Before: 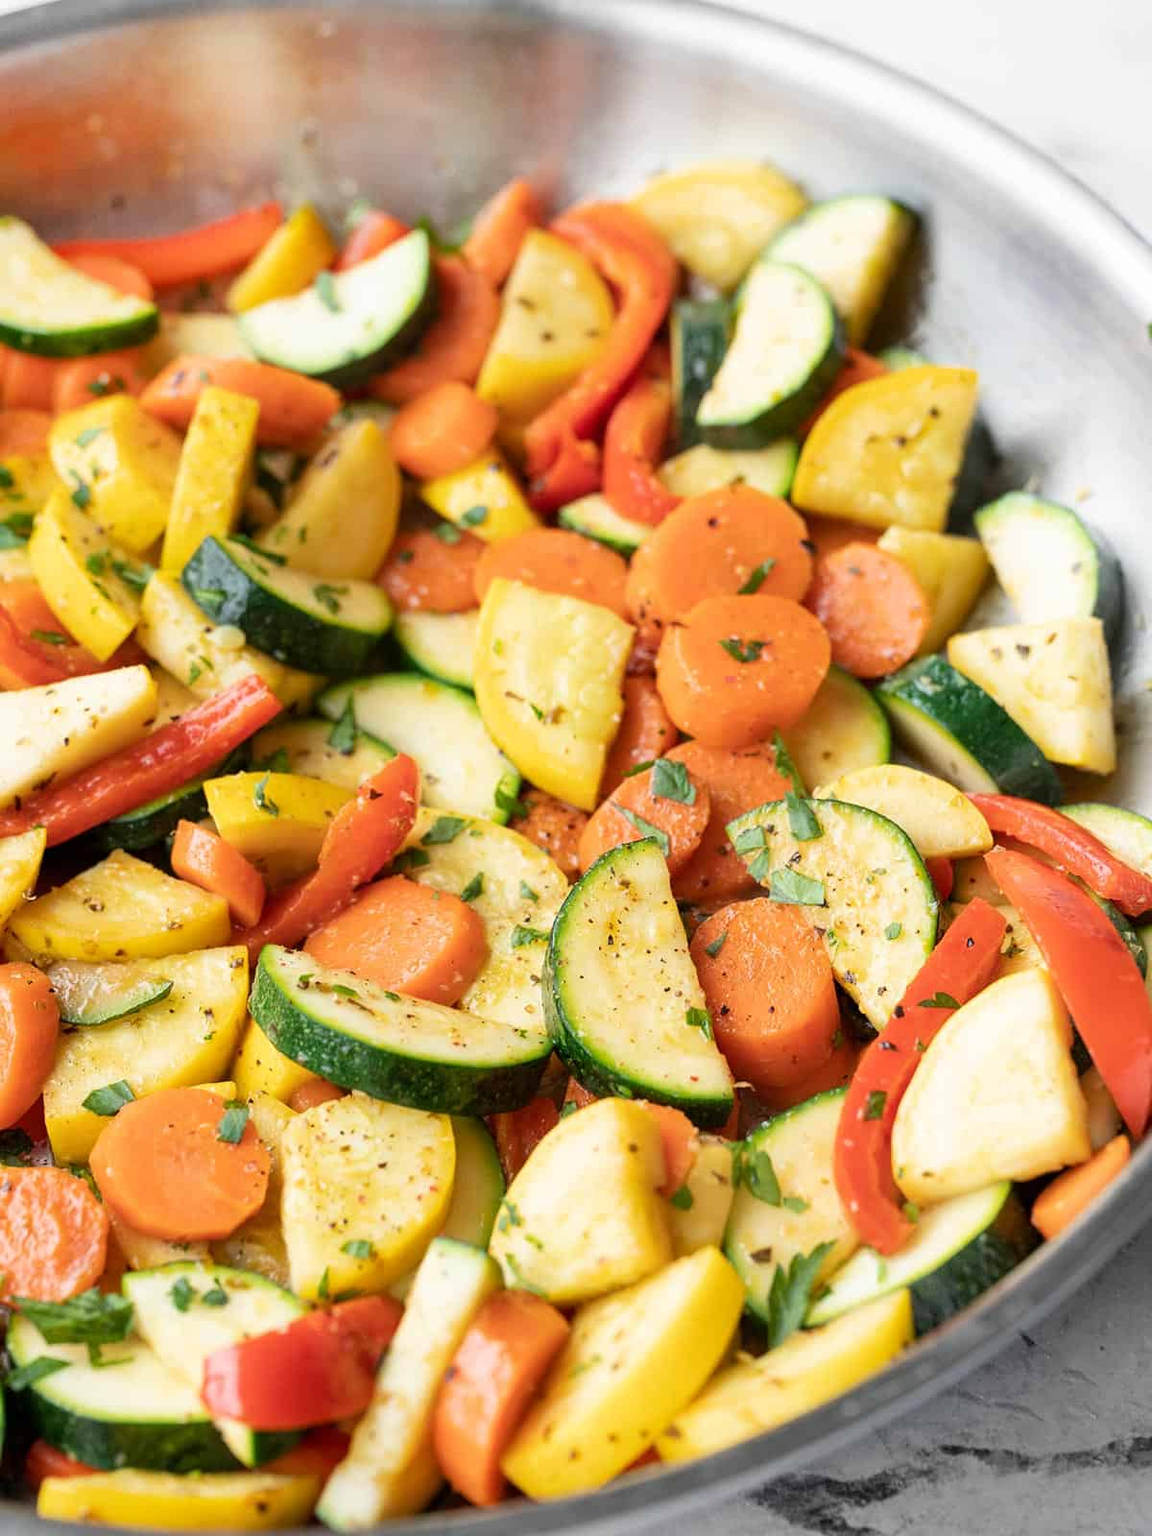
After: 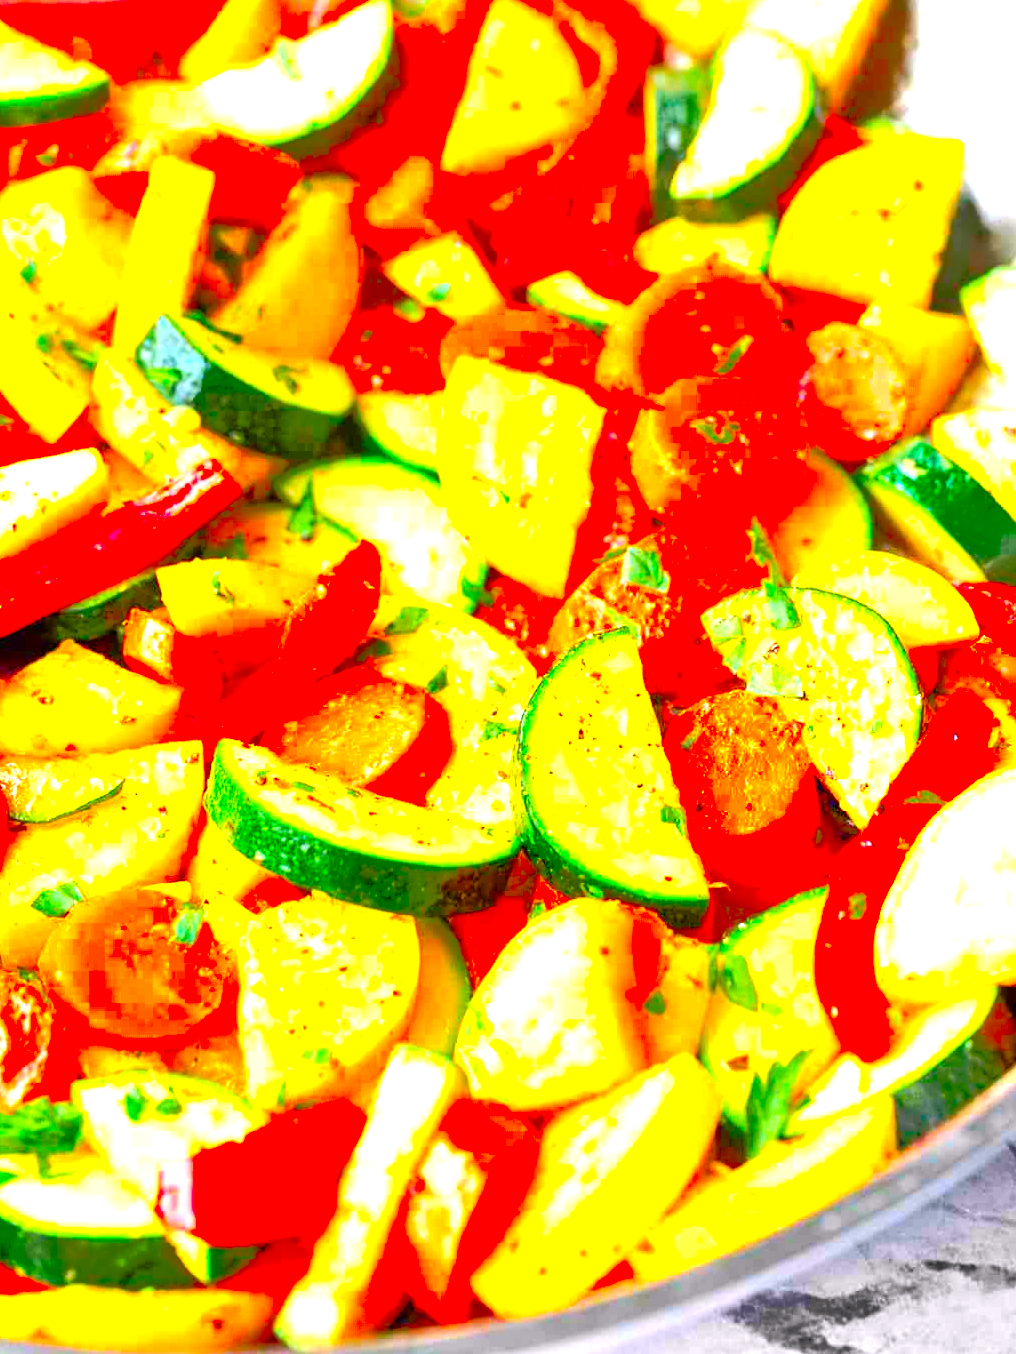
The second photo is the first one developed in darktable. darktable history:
crop and rotate: left 4.606%, top 15.326%, right 10.656%
exposure: black level correction 0, exposure 1.384 EV, compensate highlight preservation false
tone equalizer: -8 EV -0.531 EV, -7 EV -0.331 EV, -6 EV -0.112 EV, -5 EV 0.412 EV, -4 EV 0.982 EV, -3 EV 0.782 EV, -2 EV -0.005 EV, -1 EV 0.132 EV, +0 EV -0.028 EV, mask exposure compensation -0.493 EV
color correction: highlights a* 1.56, highlights b* -1.71, saturation 2.52
